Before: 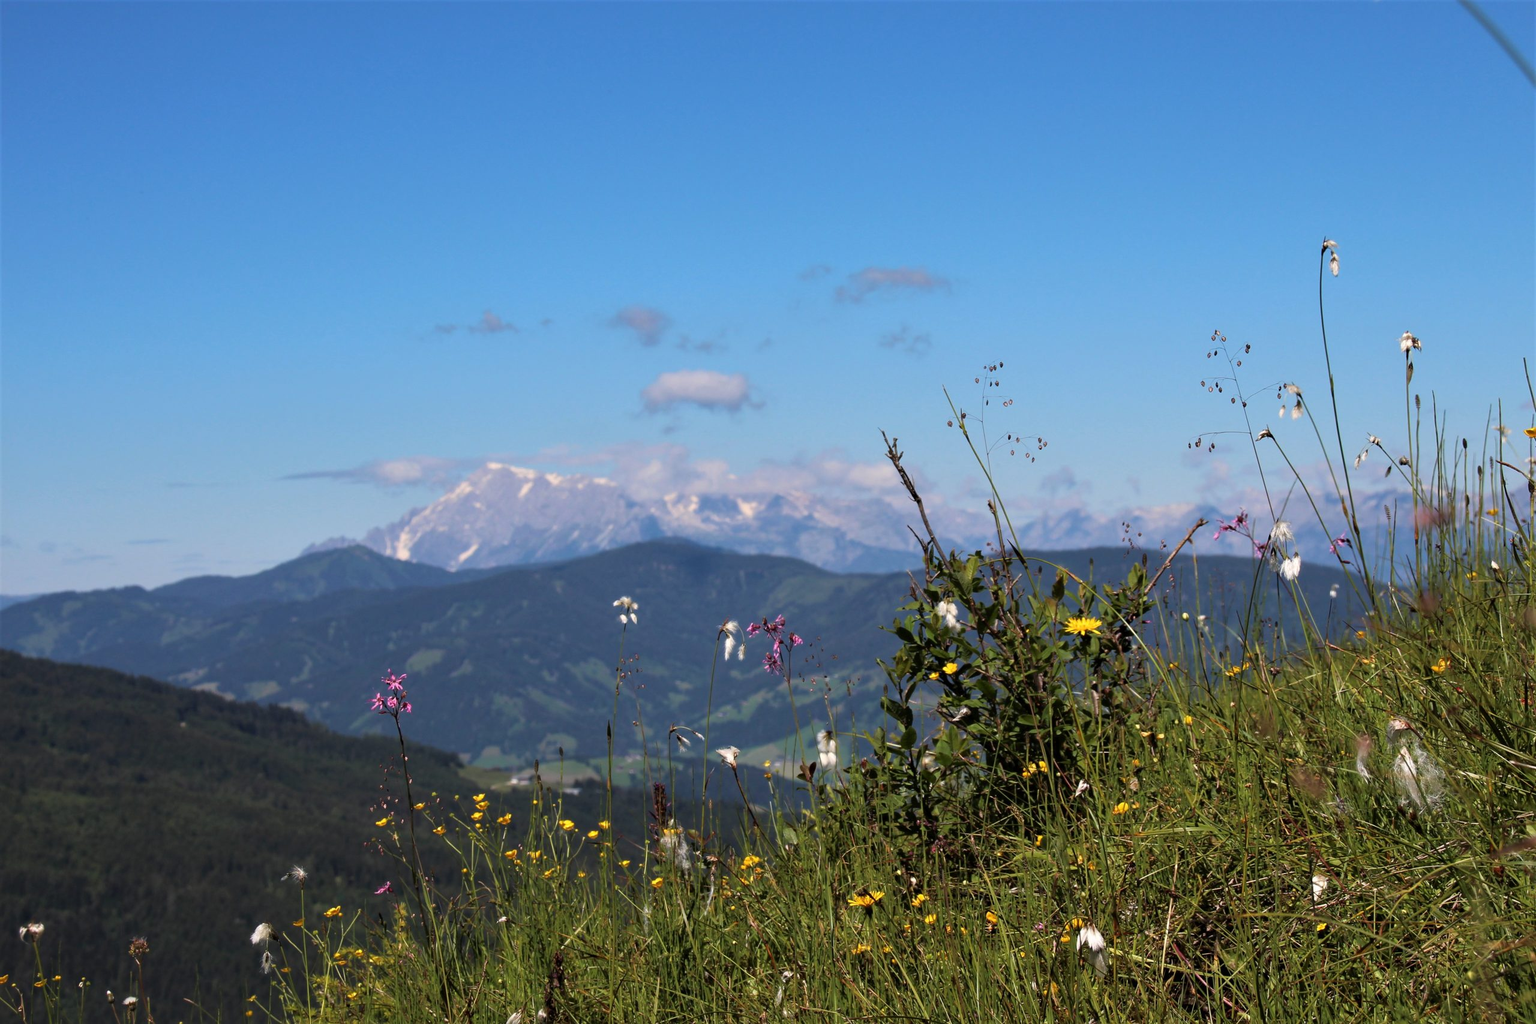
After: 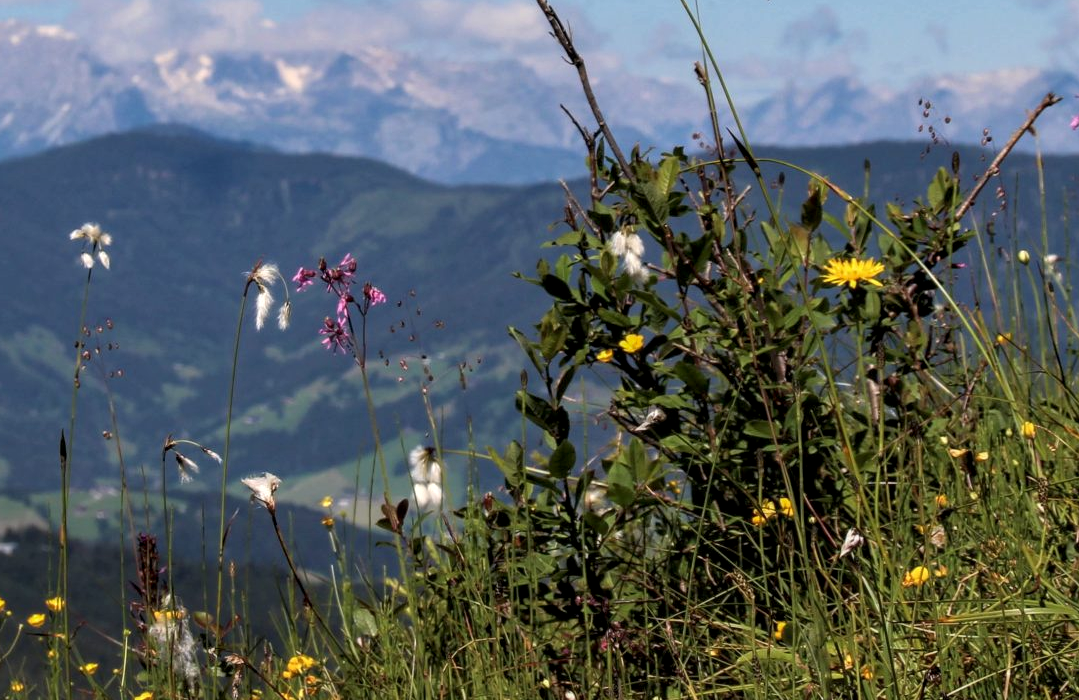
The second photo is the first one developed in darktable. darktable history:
crop: left 37.221%, top 45.169%, right 20.63%, bottom 13.777%
local contrast: on, module defaults
